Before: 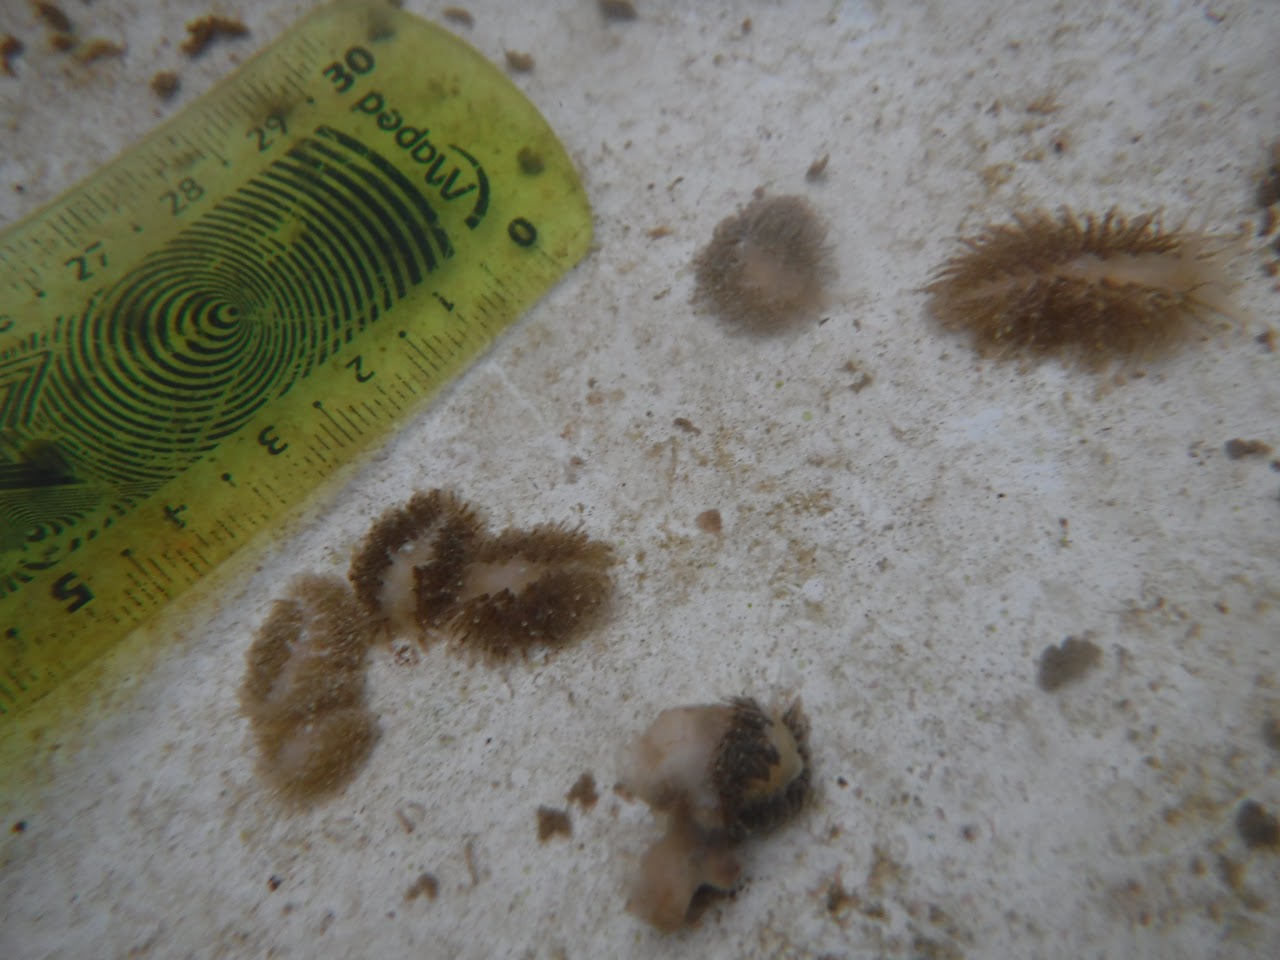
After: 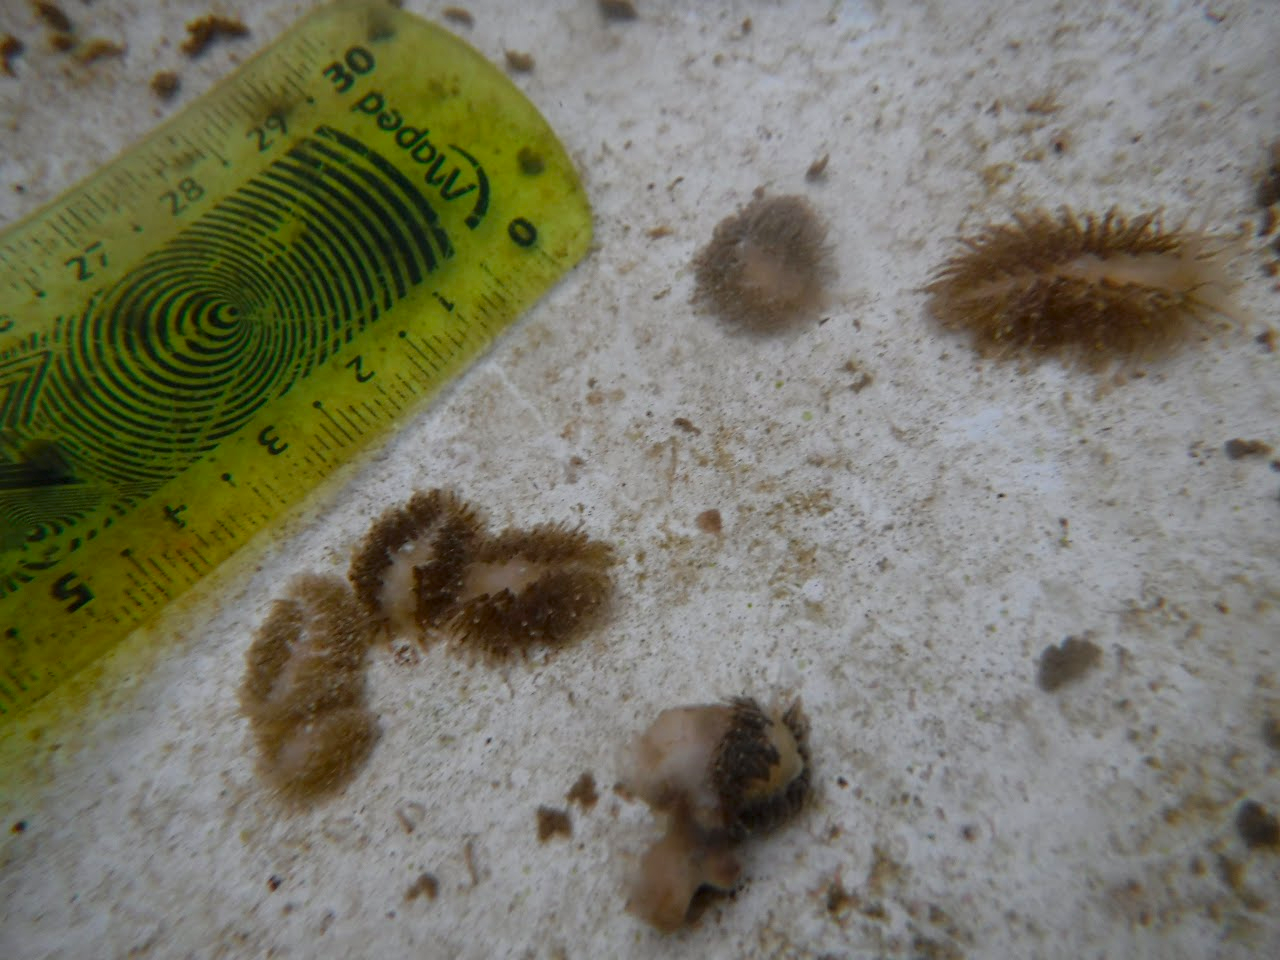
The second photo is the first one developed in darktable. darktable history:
tone equalizer: on, module defaults
color balance rgb: perceptual saturation grading › global saturation 20%, global vibrance 20%
local contrast: detail 130%
